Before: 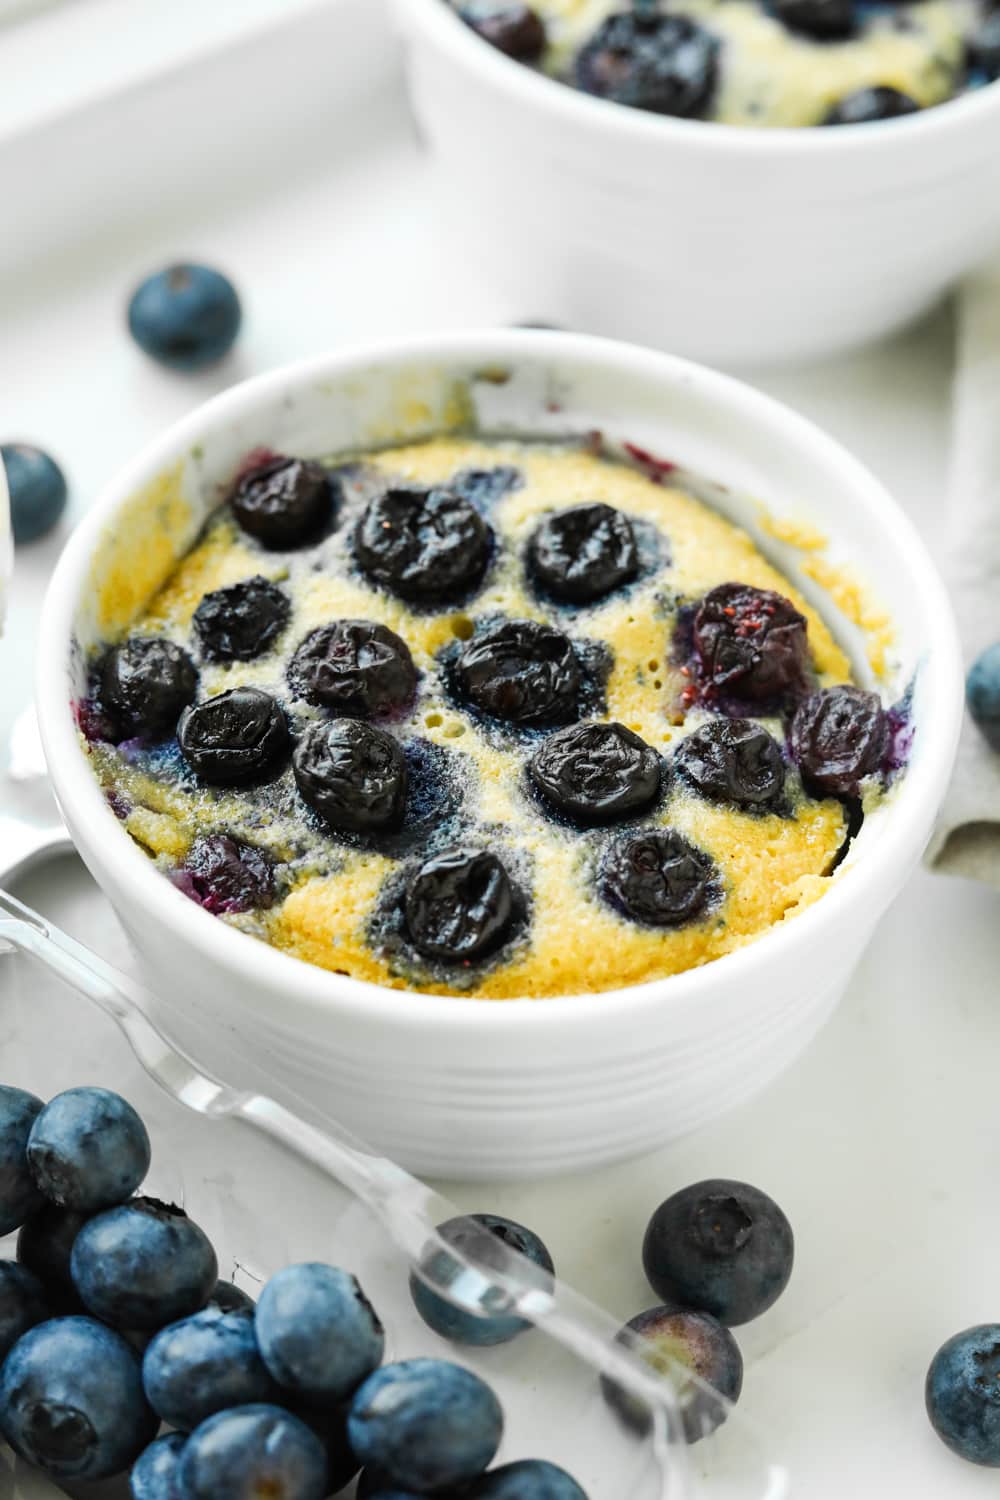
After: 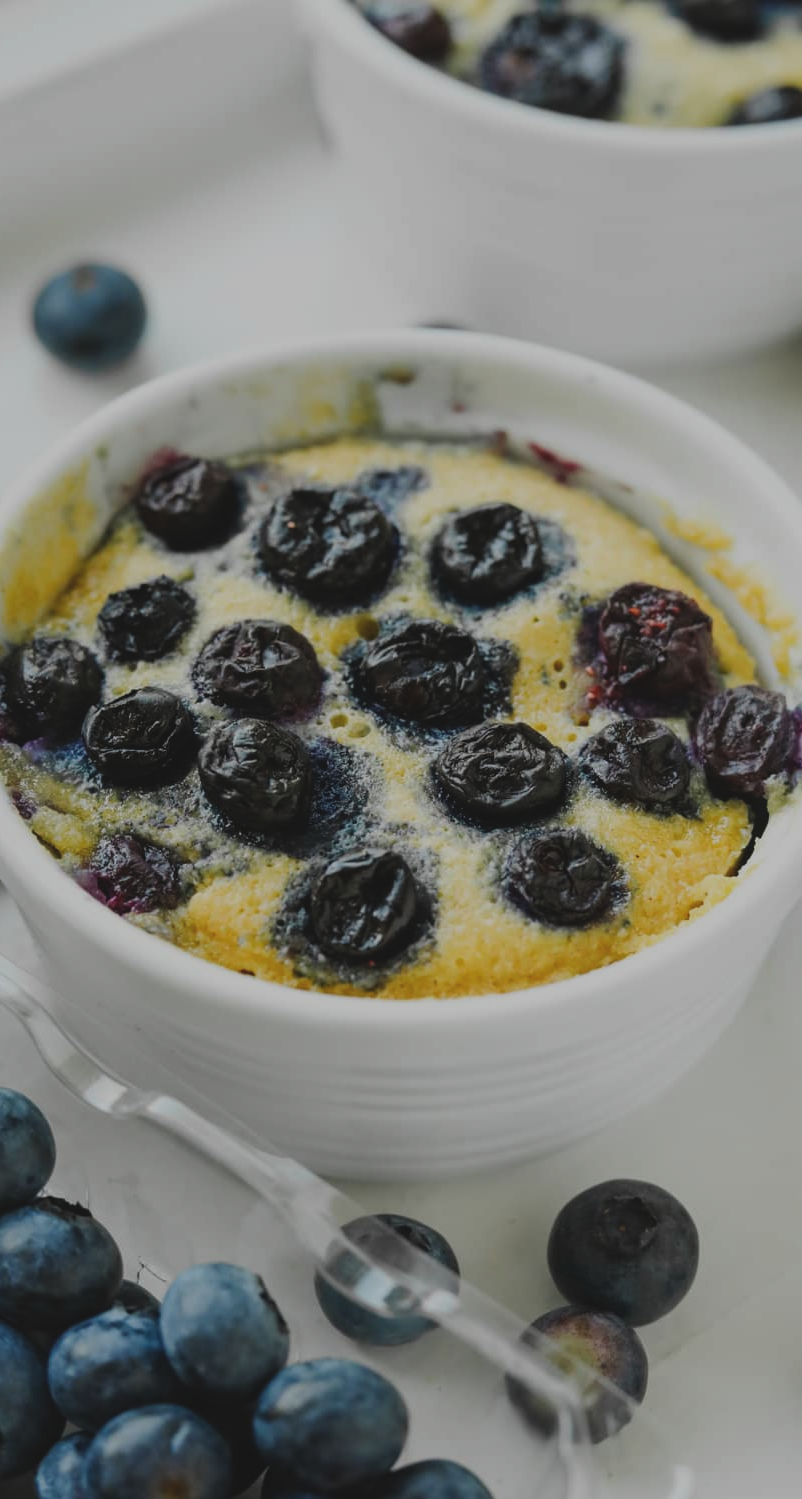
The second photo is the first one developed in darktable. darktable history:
exposure: black level correction -0.016, exposure -1.018 EV, compensate highlight preservation false
crop and rotate: left 9.597%, right 10.195%
